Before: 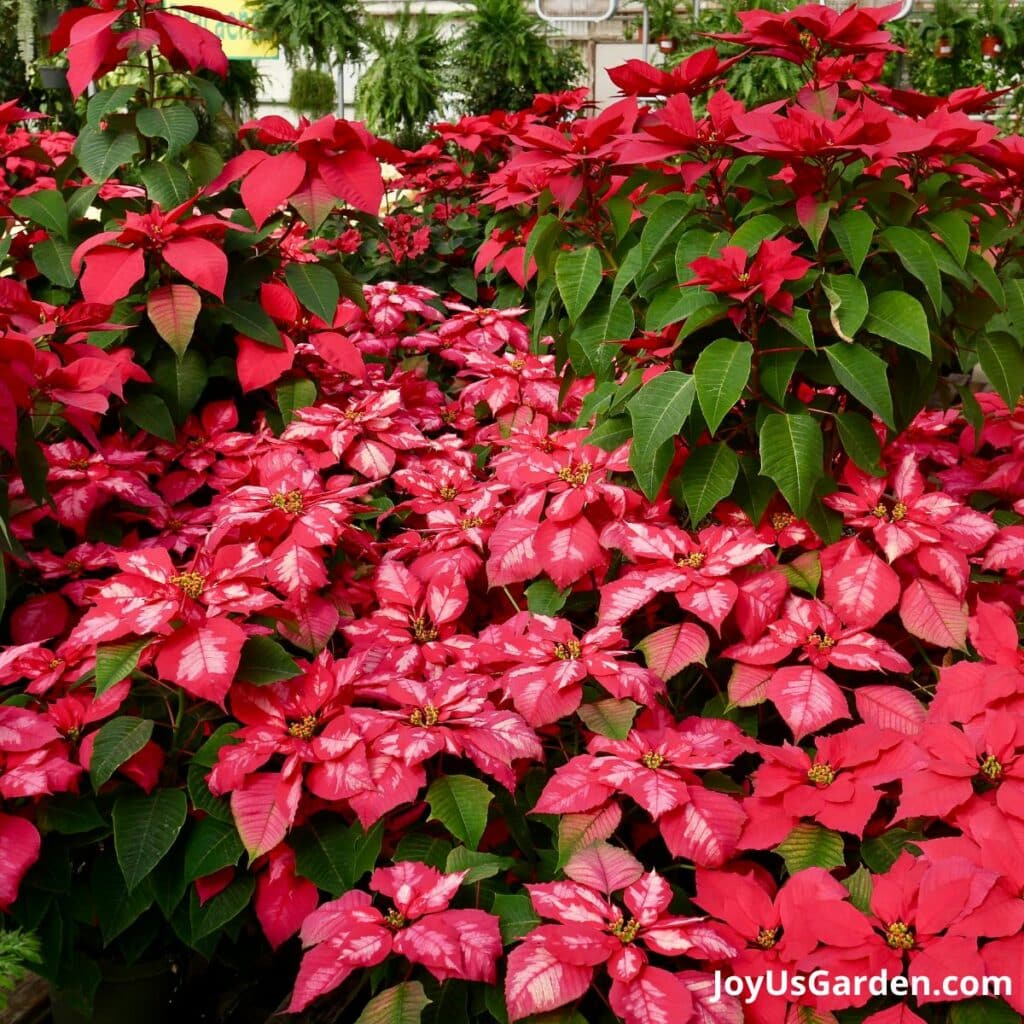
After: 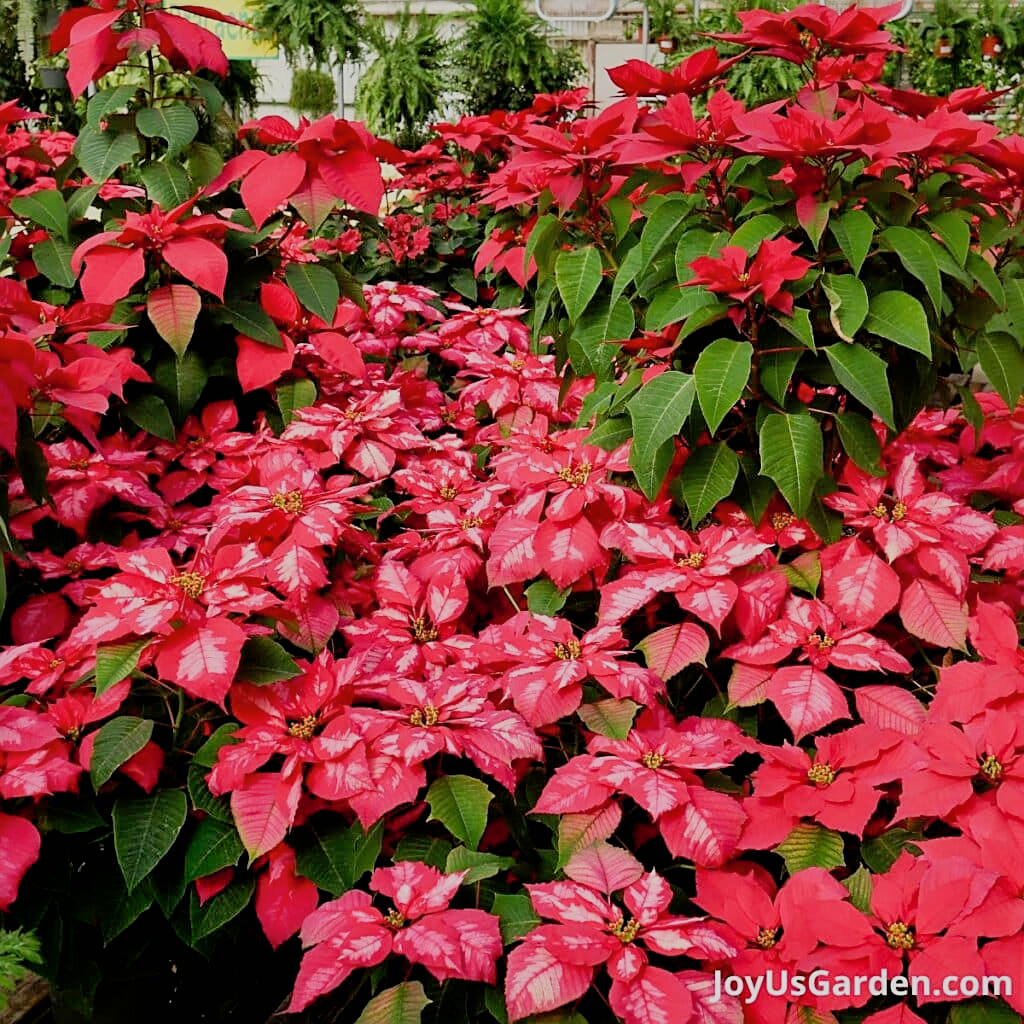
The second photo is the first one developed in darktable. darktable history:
shadows and highlights: highlights color adjustment 42.31%
filmic rgb: black relative exposure -7.65 EV, white relative exposure 4.56 EV, hardness 3.61, iterations of high-quality reconstruction 0
sharpen: on, module defaults
exposure: black level correction 0.002, exposure 0.299 EV, compensate highlight preservation false
